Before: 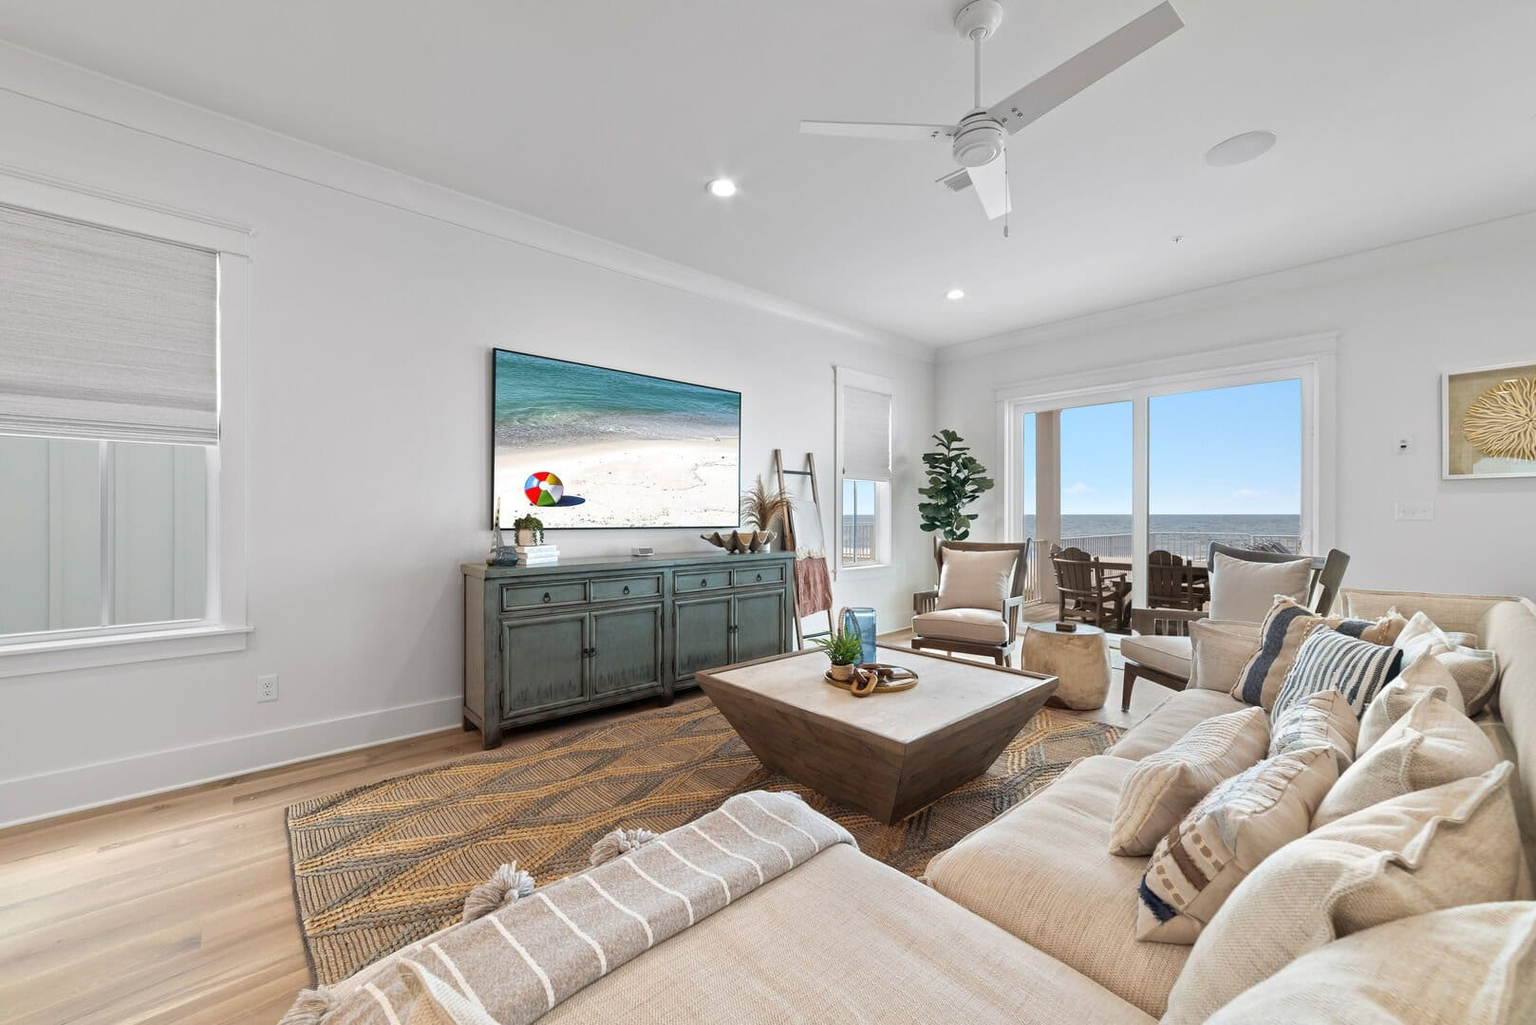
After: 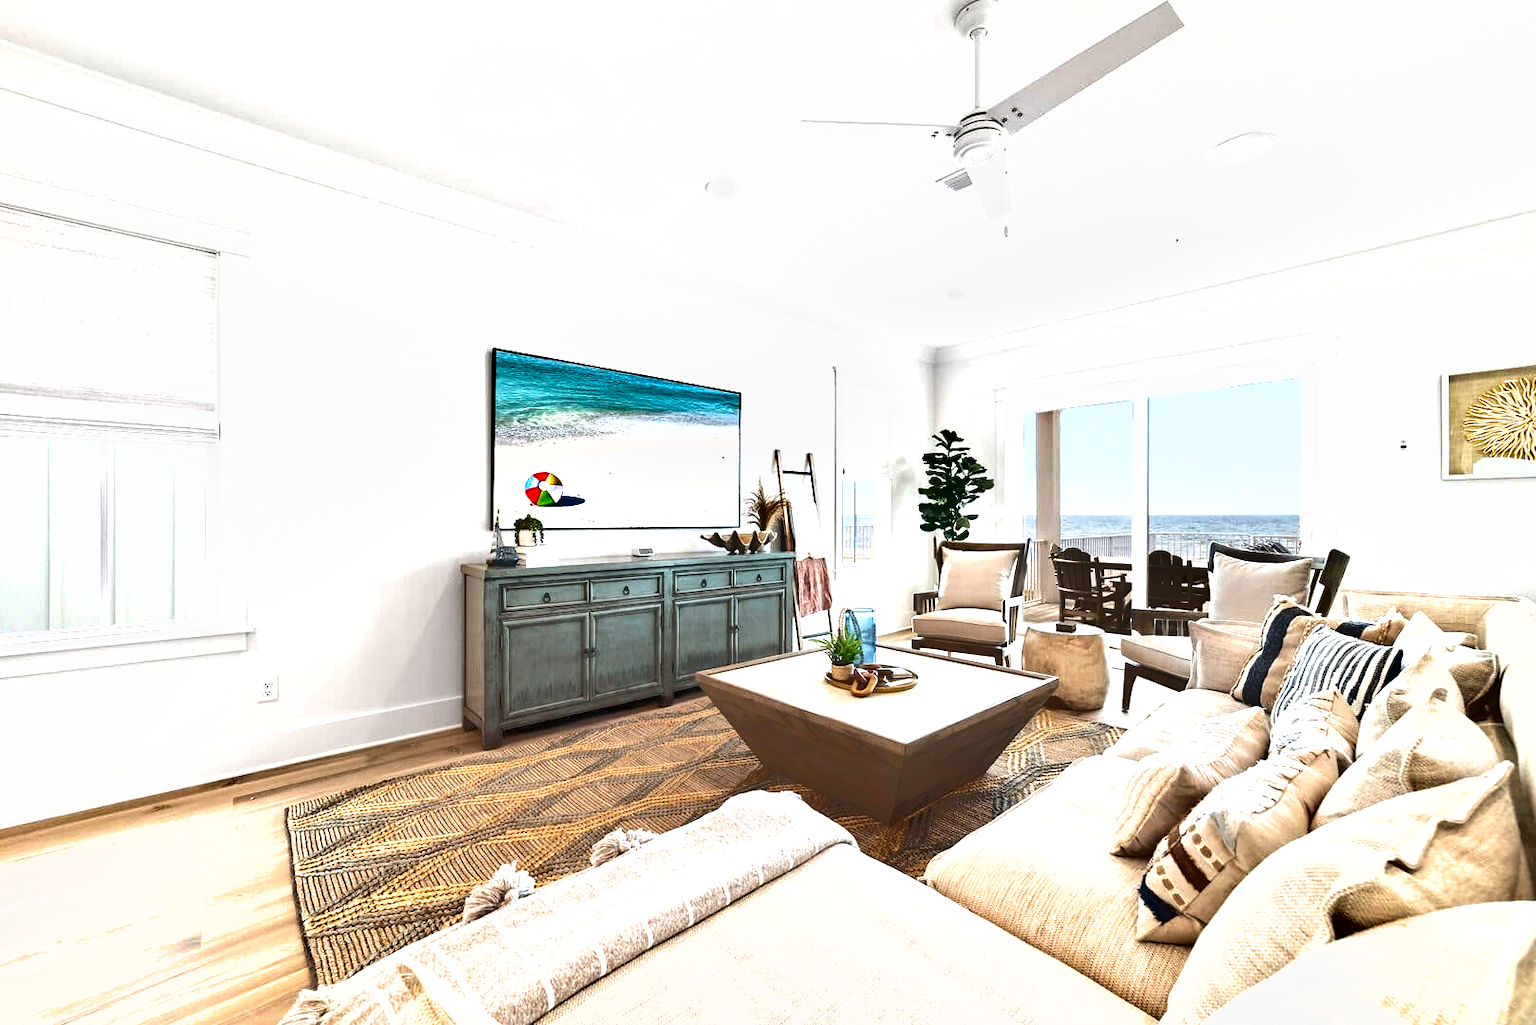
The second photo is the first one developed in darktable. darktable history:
tone equalizer: -8 EV -0.528 EV, -7 EV -0.319 EV, -6 EV -0.083 EV, -5 EV 0.413 EV, -4 EV 0.985 EV, -3 EV 0.791 EV, -2 EV -0.01 EV, -1 EV 0.14 EV, +0 EV -0.012 EV, smoothing 1
exposure: black level correction 0, exposure 1.2 EV, compensate exposure bias true, compensate highlight preservation false
shadows and highlights: soften with gaussian
